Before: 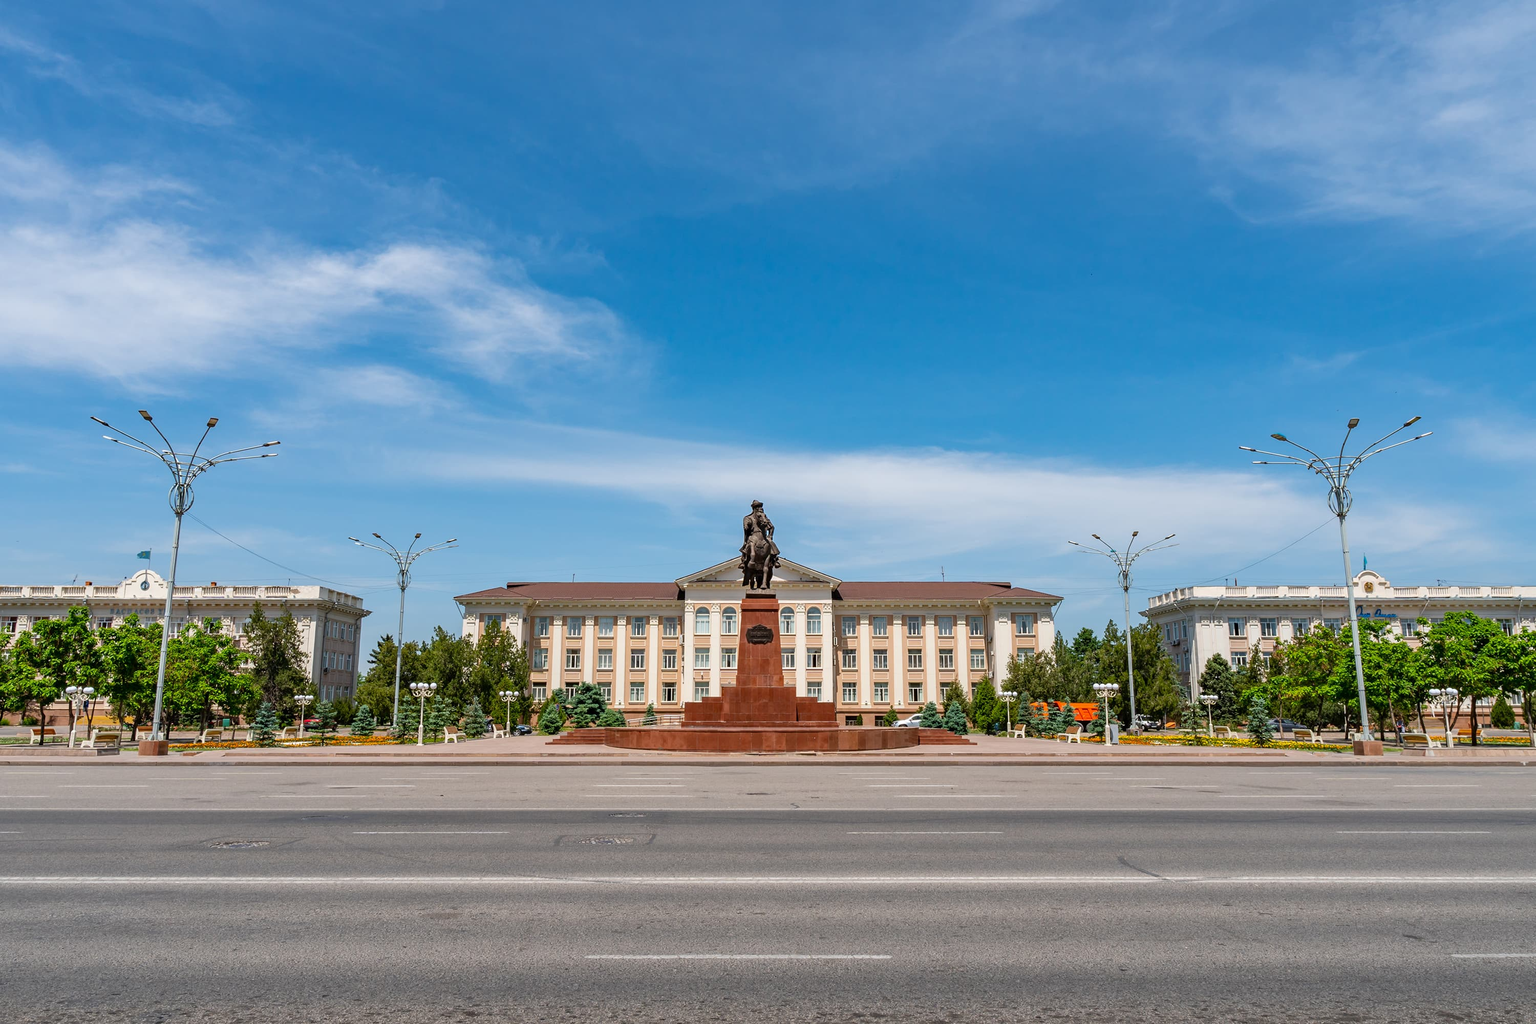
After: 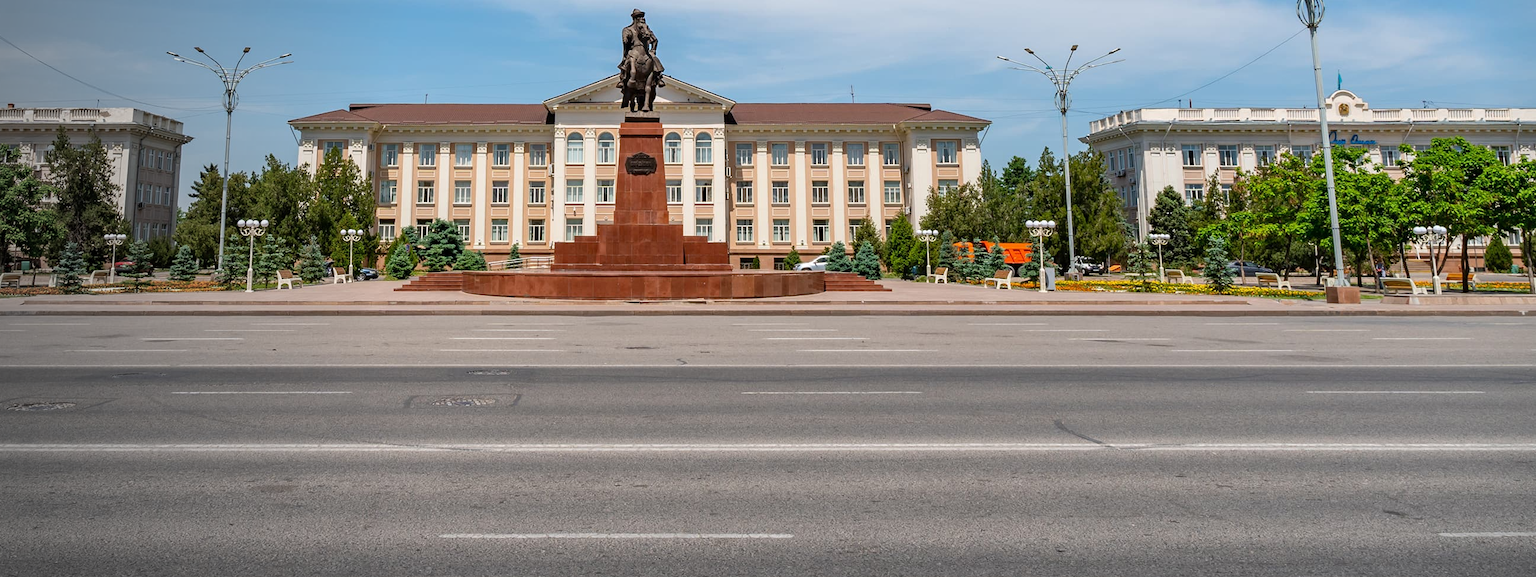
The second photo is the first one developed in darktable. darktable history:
vignetting: fall-off start 73.57%, center (0.22, -0.235)
crop and rotate: left 13.306%, top 48.129%, bottom 2.928%
